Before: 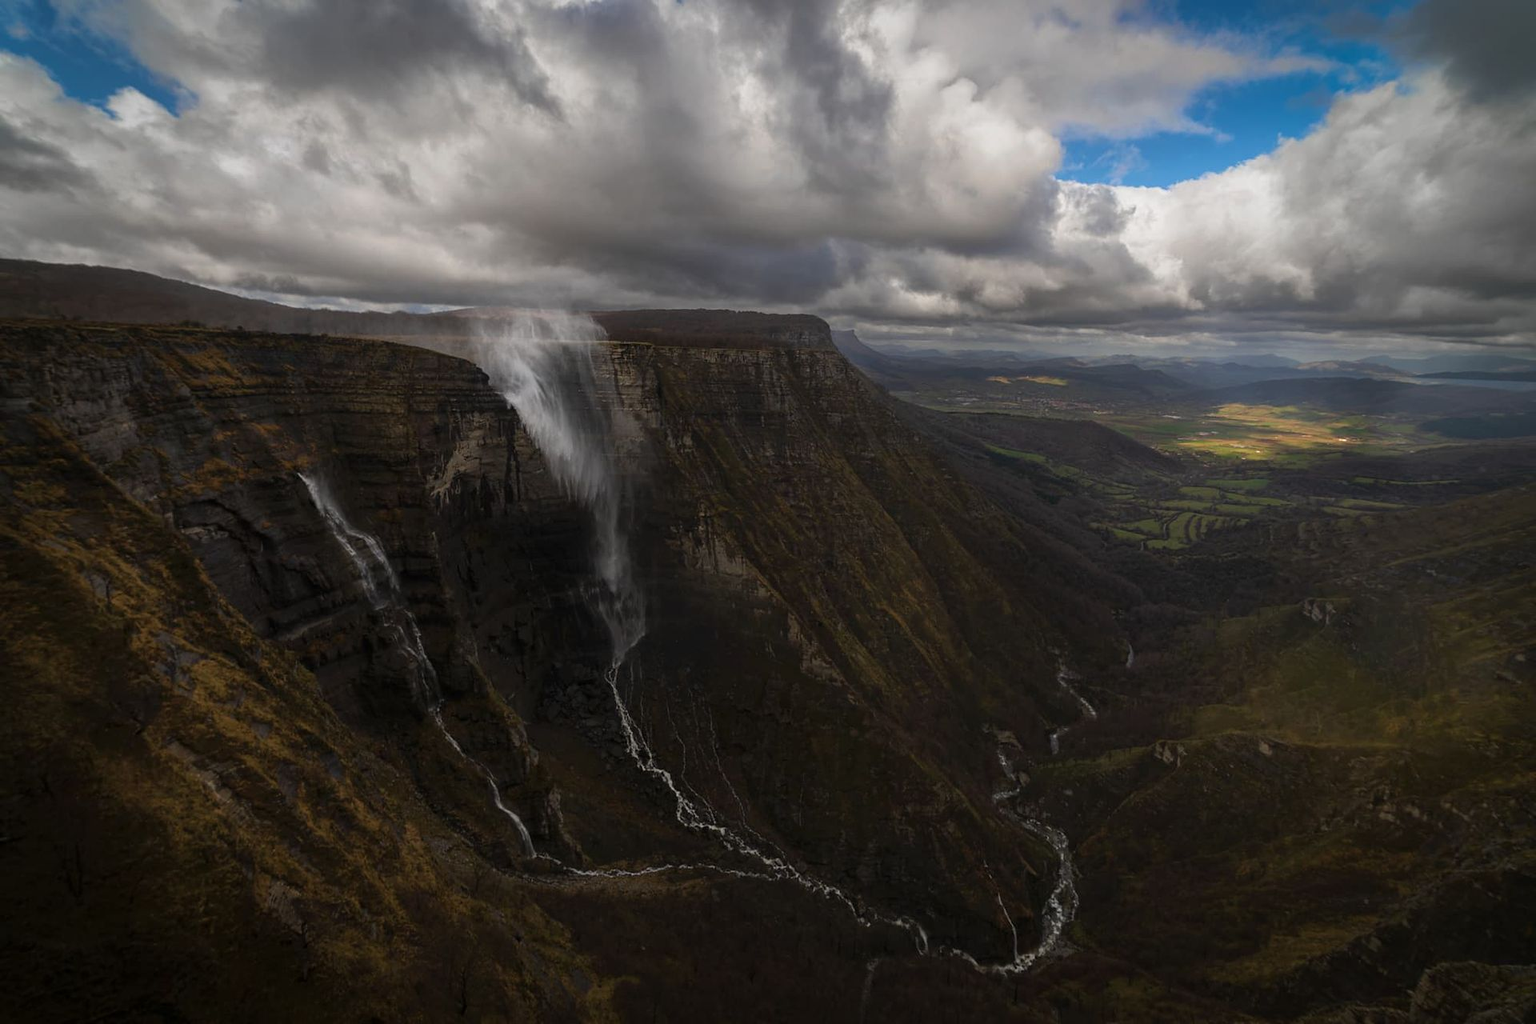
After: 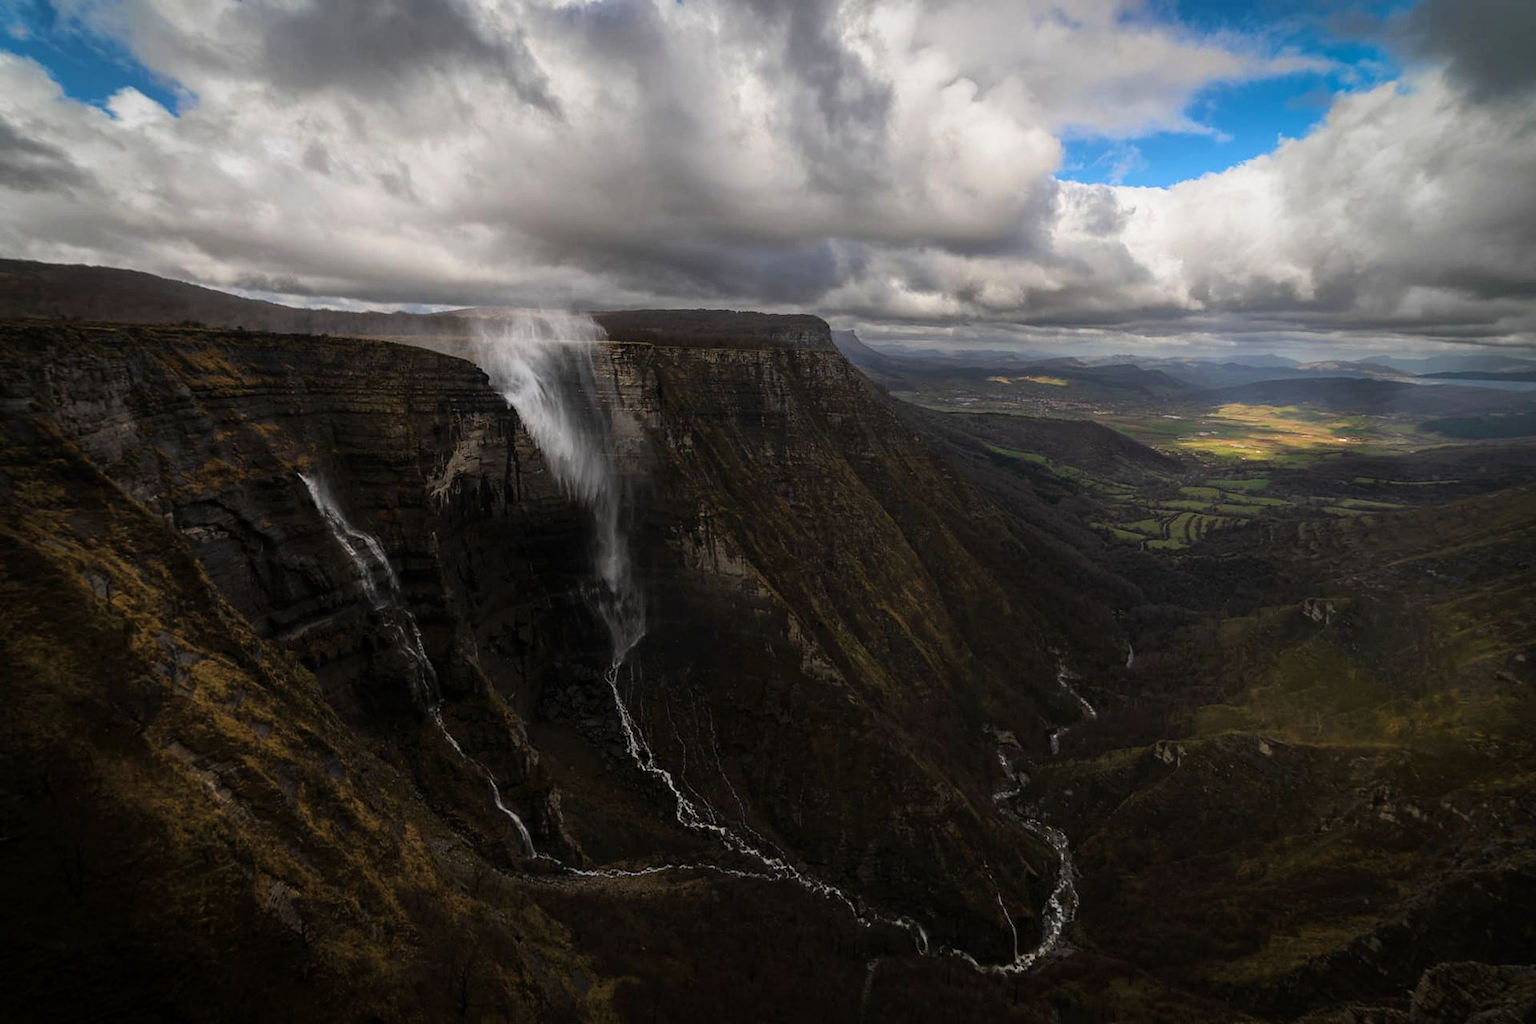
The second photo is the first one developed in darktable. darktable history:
white balance: emerald 1
tone curve: curves: ch0 [(0, 0) (0.004, 0.001) (0.133, 0.112) (0.325, 0.362) (0.832, 0.893) (1, 1)], color space Lab, linked channels, preserve colors none
